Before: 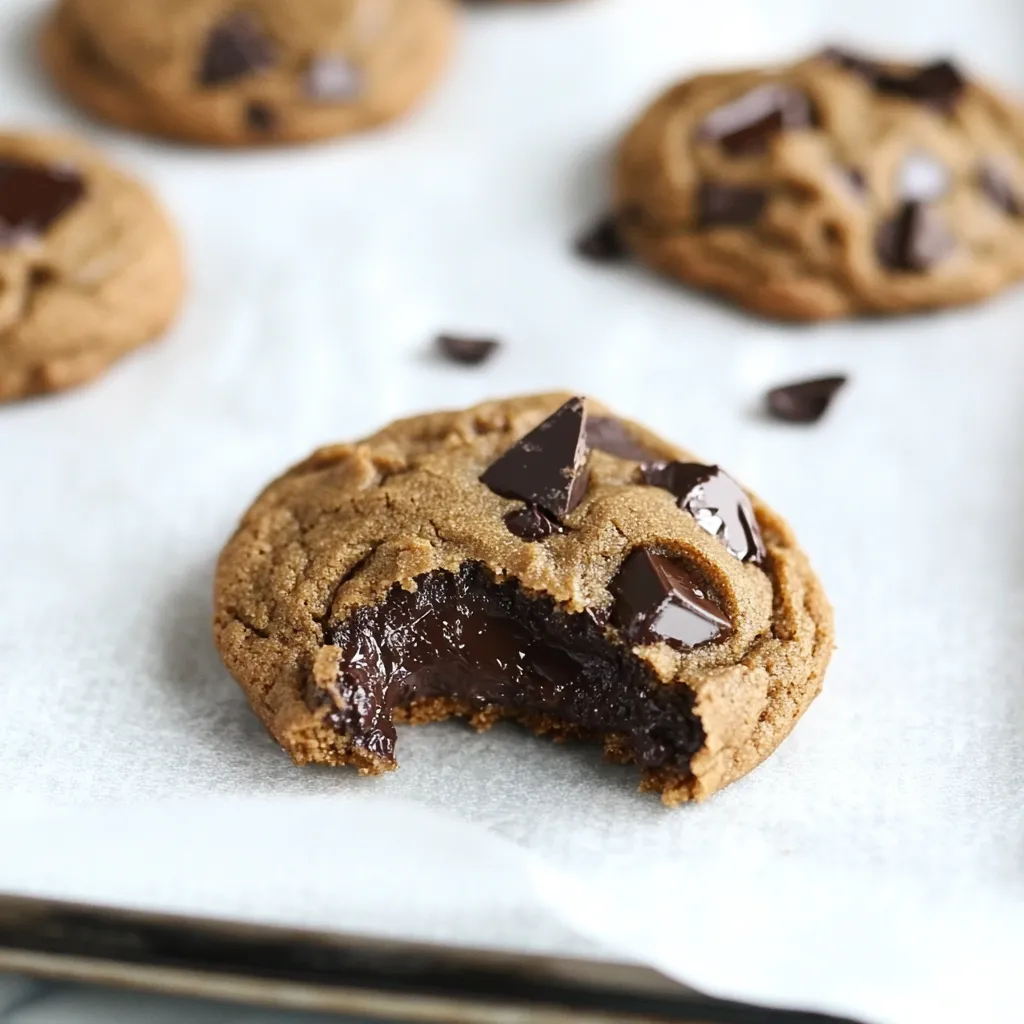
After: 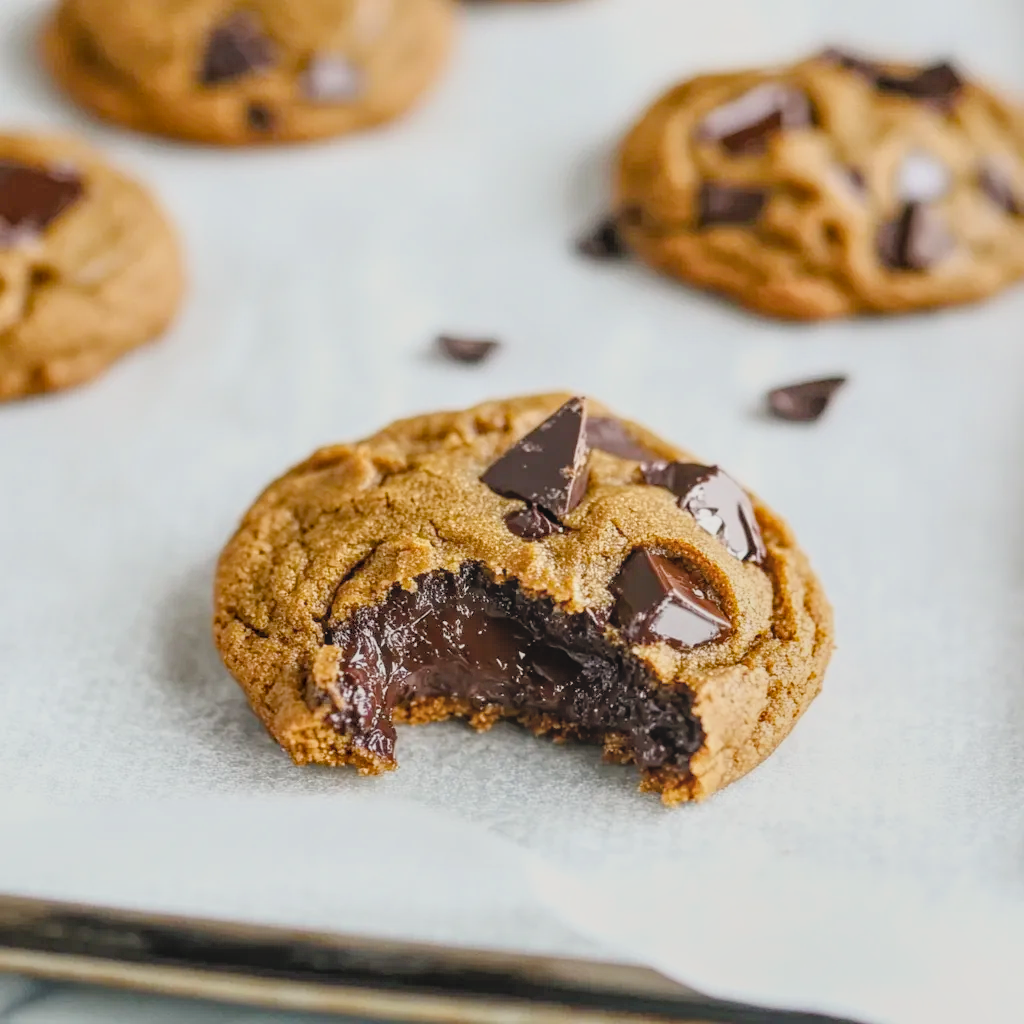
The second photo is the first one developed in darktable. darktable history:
exposure: exposure 0.6 EV
filmic rgb: black relative exposure -6.59 EV, white relative exposure 4.71 EV, hardness 3.13, contrast 0.805
local contrast: highlights 74%, shadows 55%, detail 176%, midtone range 0.207
color balance rgb: perceptual saturation grading › global saturation 34.05%, global vibrance 5.56%
color calibration: x 0.342, y 0.356, temperature 5122 K
